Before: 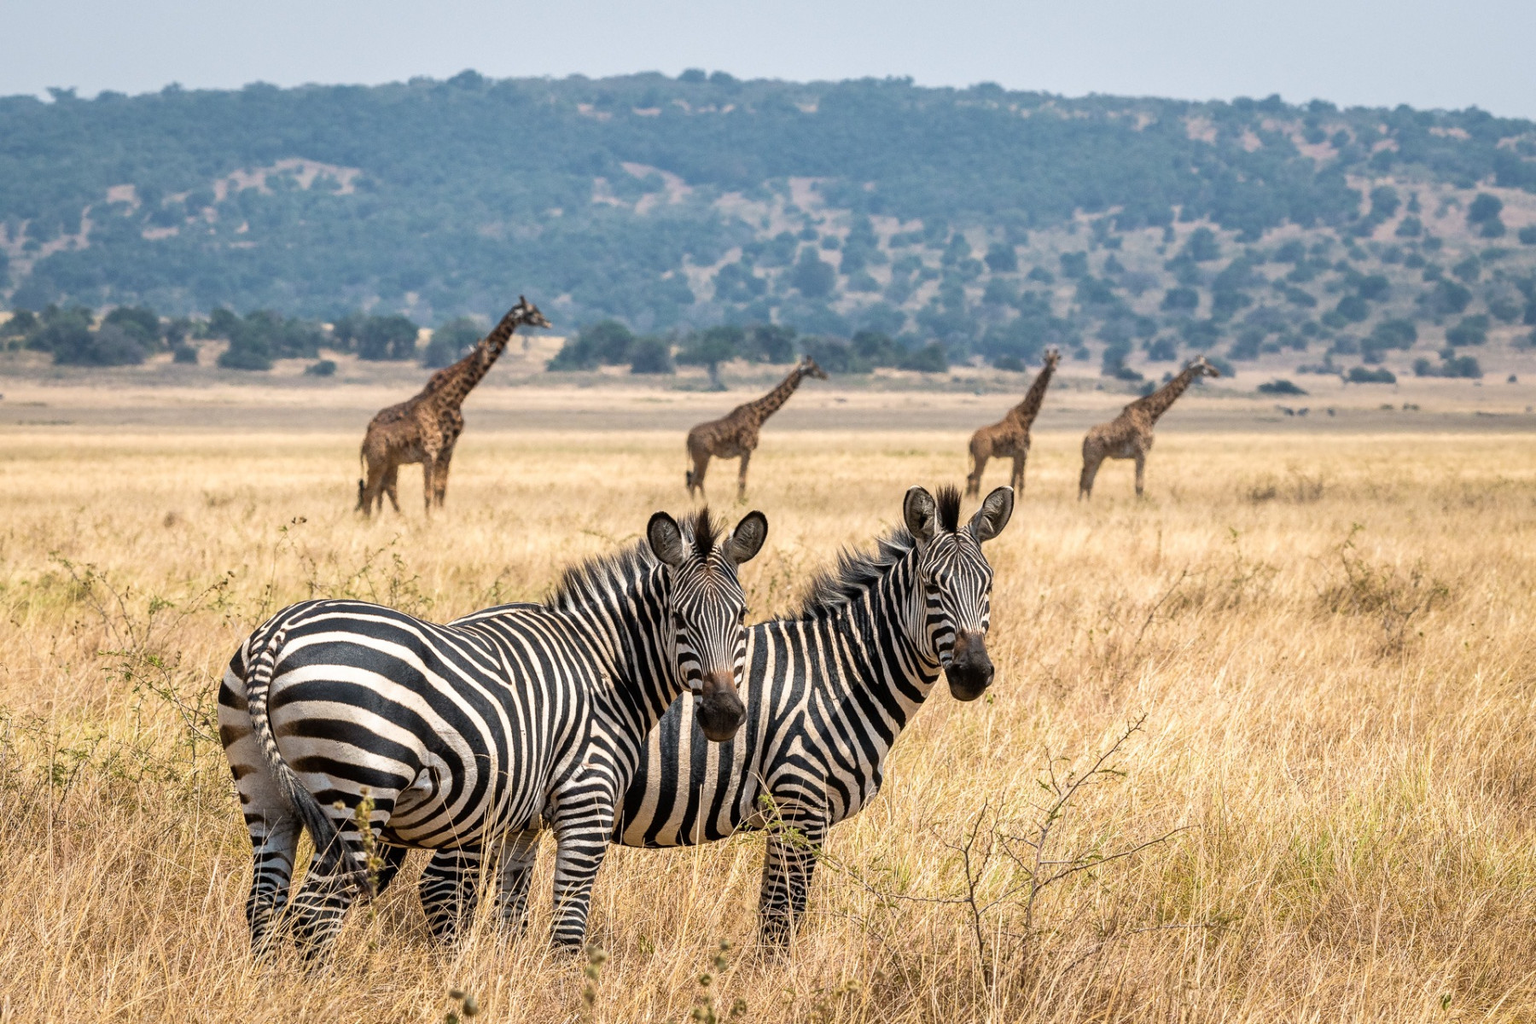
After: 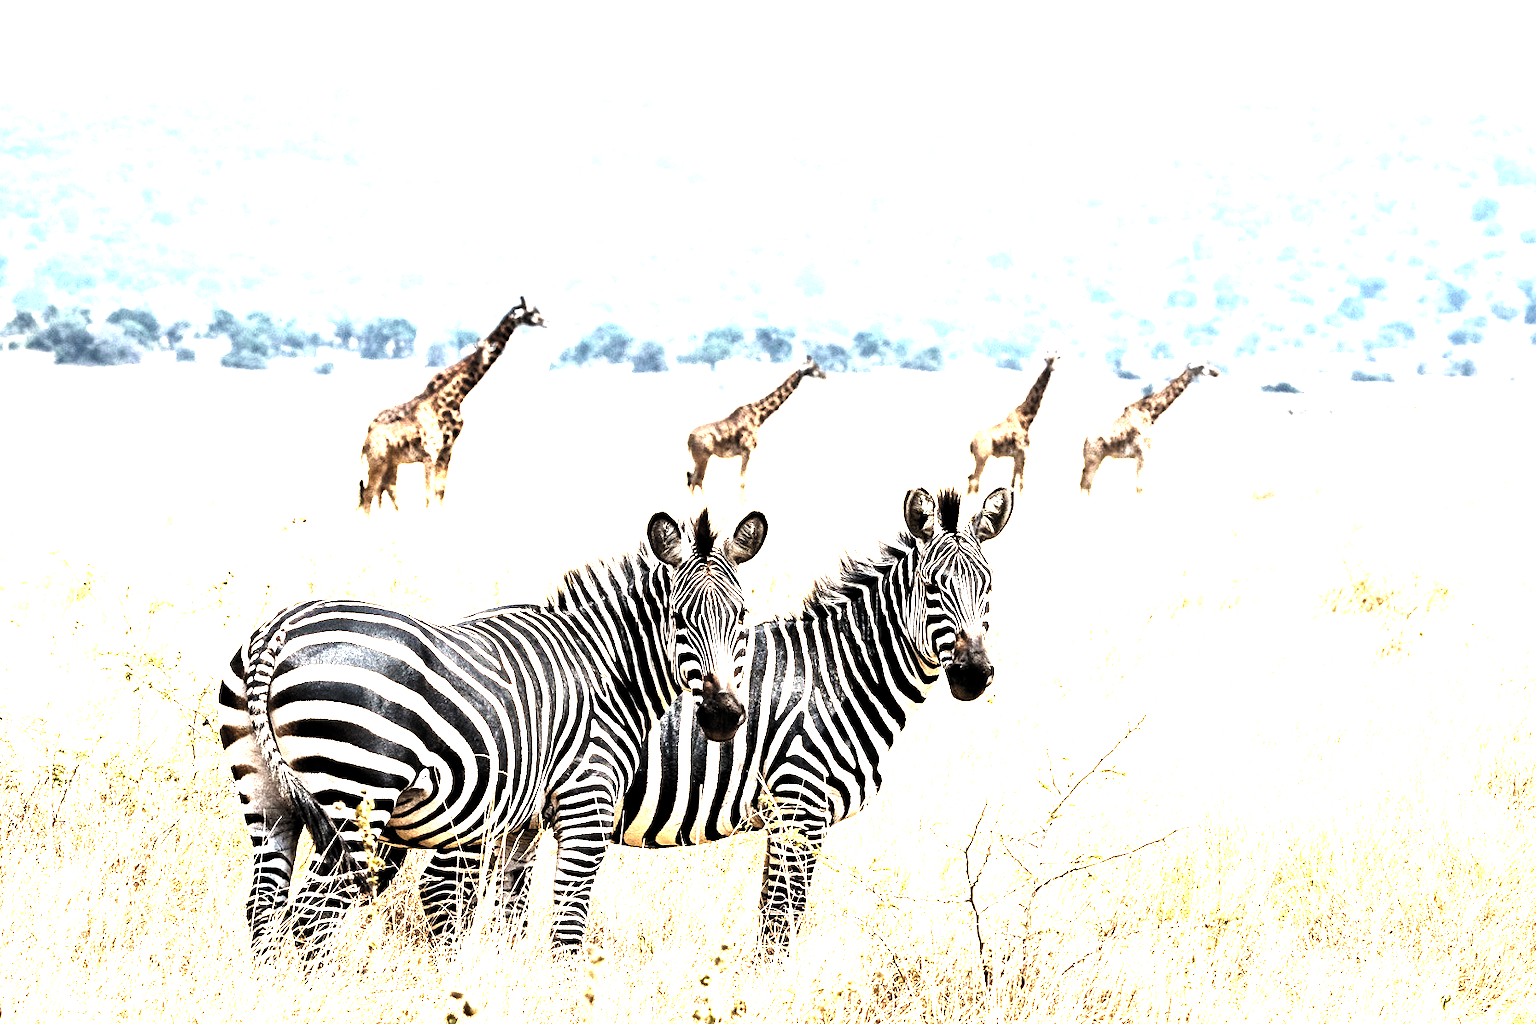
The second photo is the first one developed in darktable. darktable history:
contrast brightness saturation: contrast 0.39, brightness 0.53
sigmoid: contrast 1.7, skew -0.2, preserve hue 0%, red attenuation 0.1, red rotation 0.035, green attenuation 0.1, green rotation -0.017, blue attenuation 0.15, blue rotation -0.052, base primaries Rec2020
levels: levels [0.044, 0.475, 0.791]
exposure: black level correction 0, exposure 0.5 EV, compensate highlight preservation false
